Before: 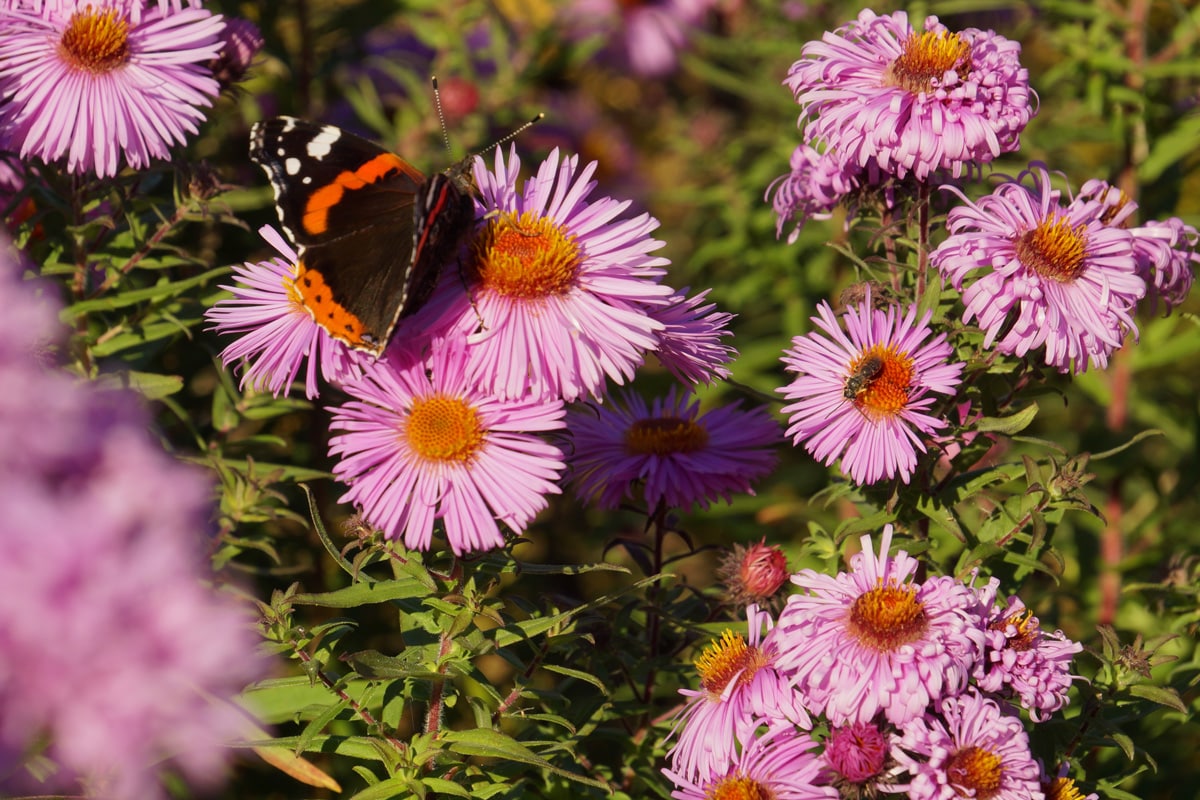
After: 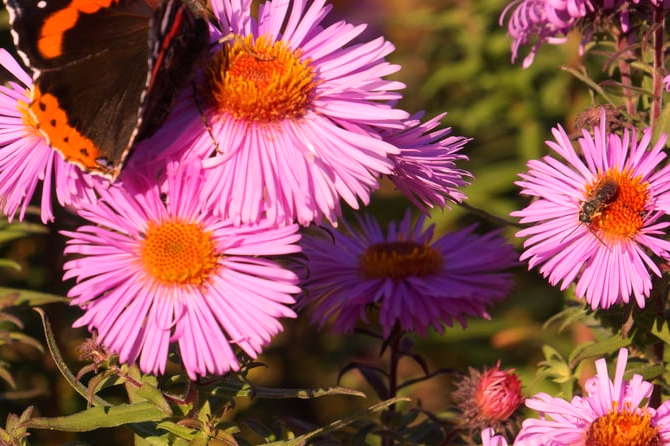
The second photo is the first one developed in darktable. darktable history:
white balance: red 1.188, blue 1.11
crop and rotate: left 22.13%, top 22.054%, right 22.026%, bottom 22.102%
